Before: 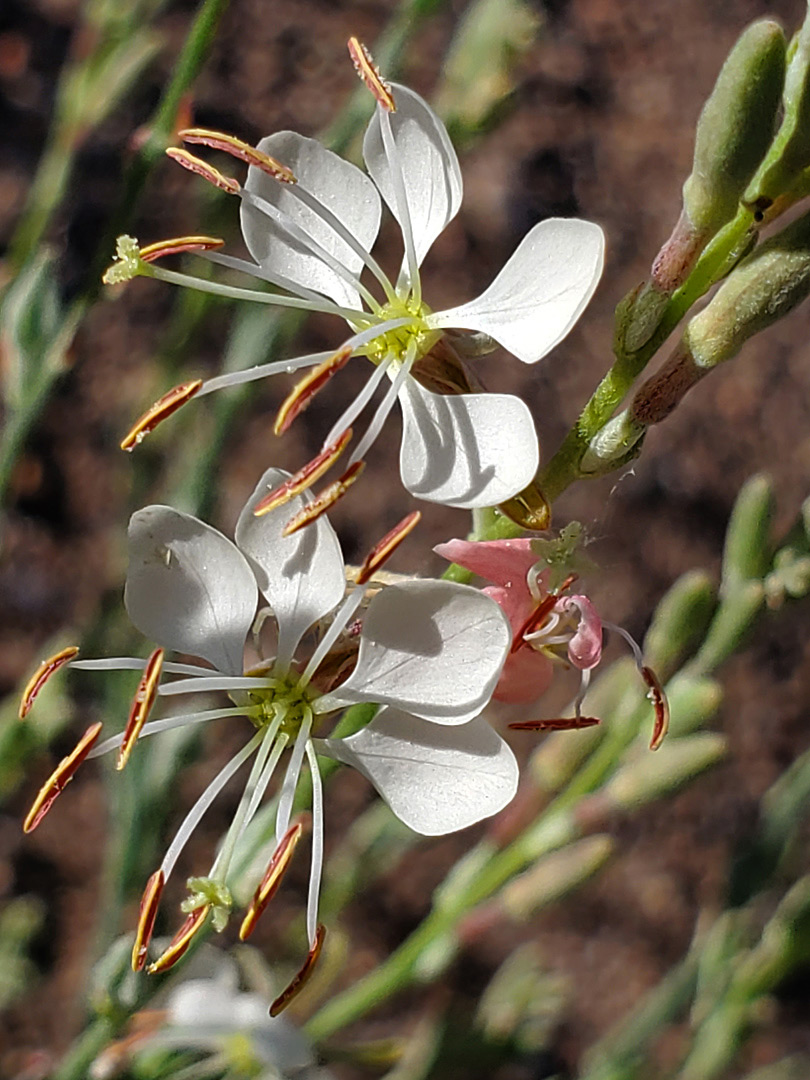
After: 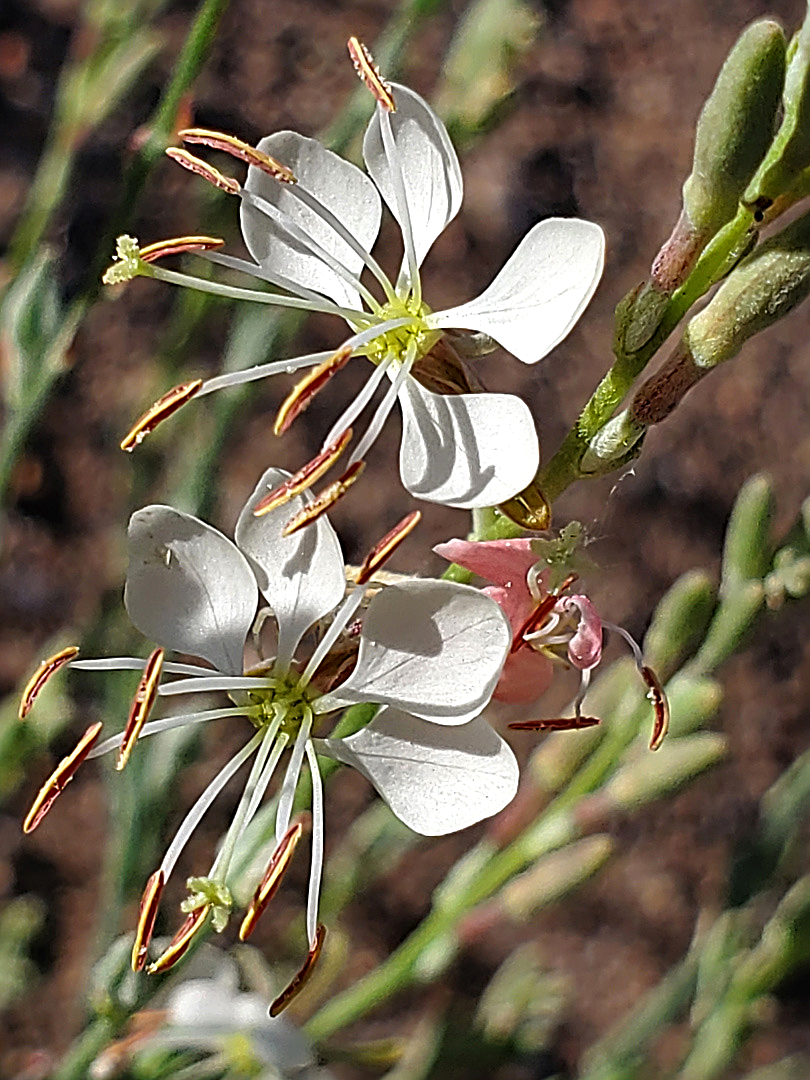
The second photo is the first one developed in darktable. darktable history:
exposure: exposure 0.204 EV, compensate exposure bias true, compensate highlight preservation false
sharpen: radius 2.987, amount 0.758
